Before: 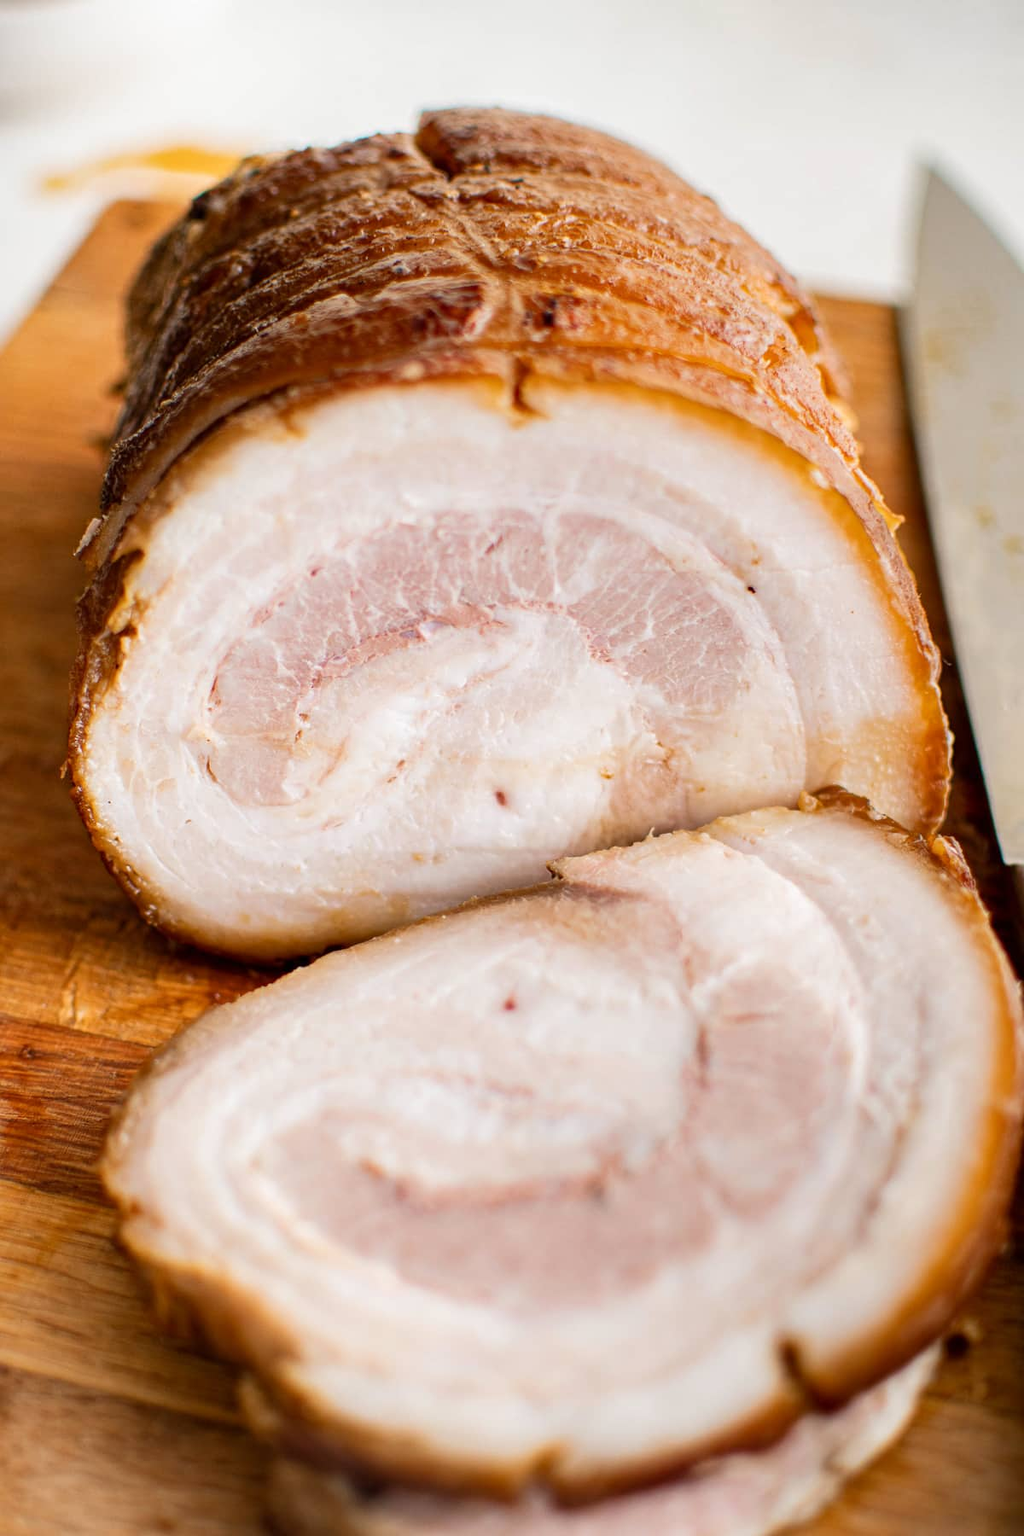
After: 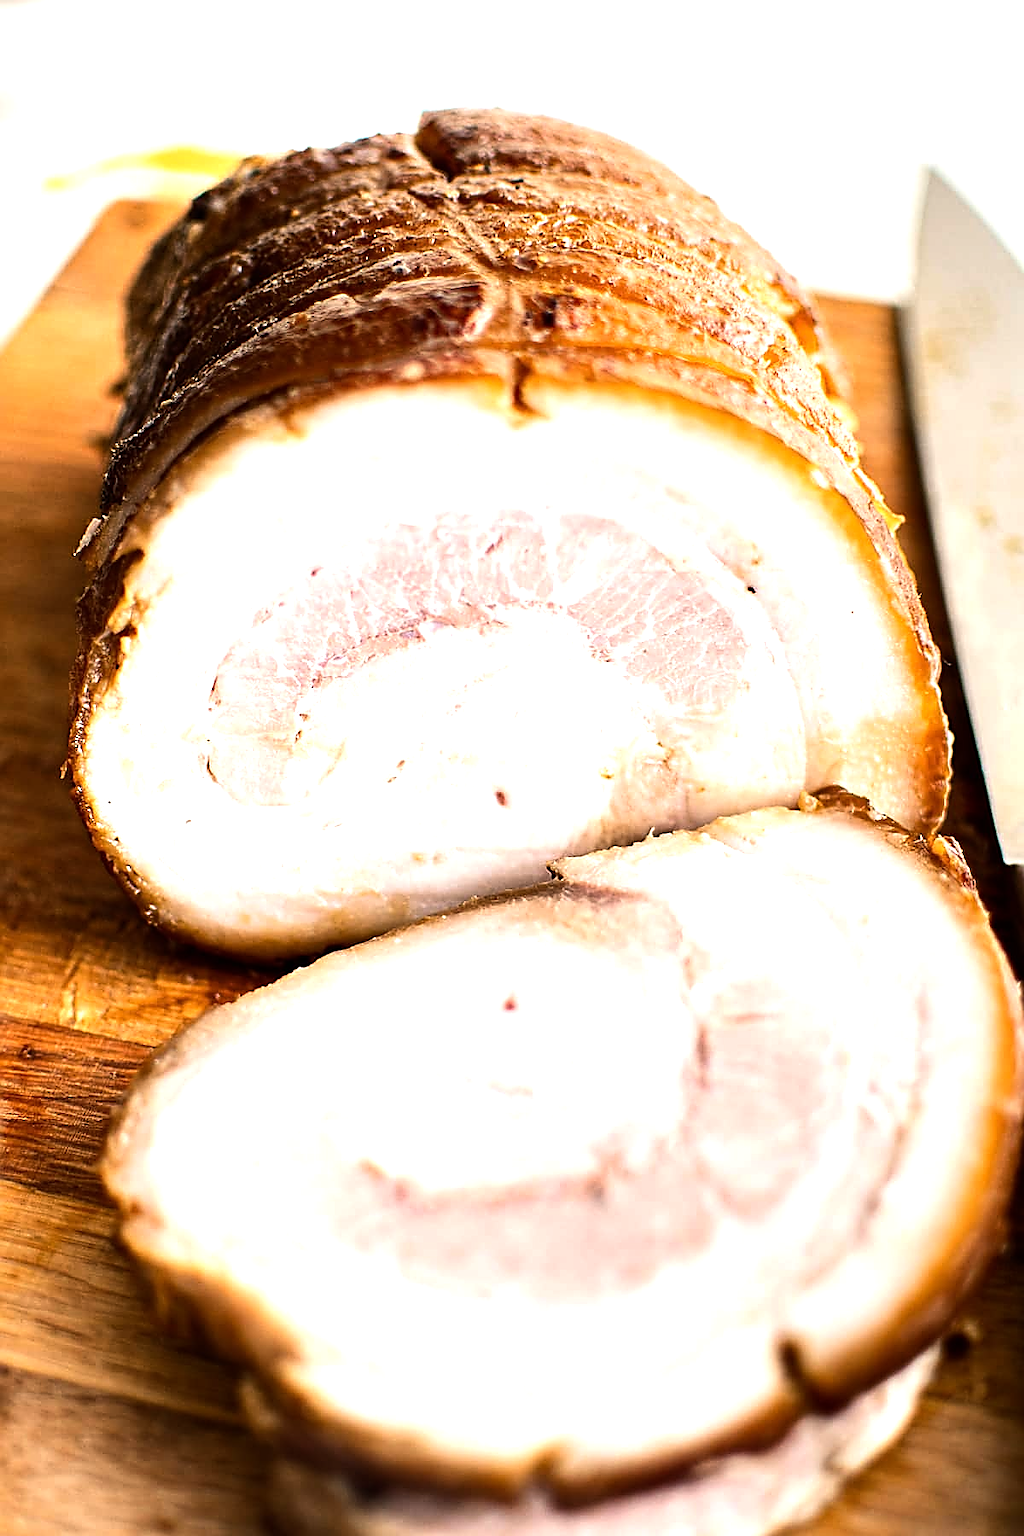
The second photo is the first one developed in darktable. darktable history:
tone equalizer: -8 EV -1.08 EV, -7 EV -1.01 EV, -6 EV -0.867 EV, -5 EV -0.578 EV, -3 EV 0.578 EV, -2 EV 0.867 EV, -1 EV 1.01 EV, +0 EV 1.08 EV, edges refinement/feathering 500, mask exposure compensation -1.57 EV, preserve details no
exposure: compensate highlight preservation false
sharpen: radius 1.4, amount 1.25, threshold 0.7
